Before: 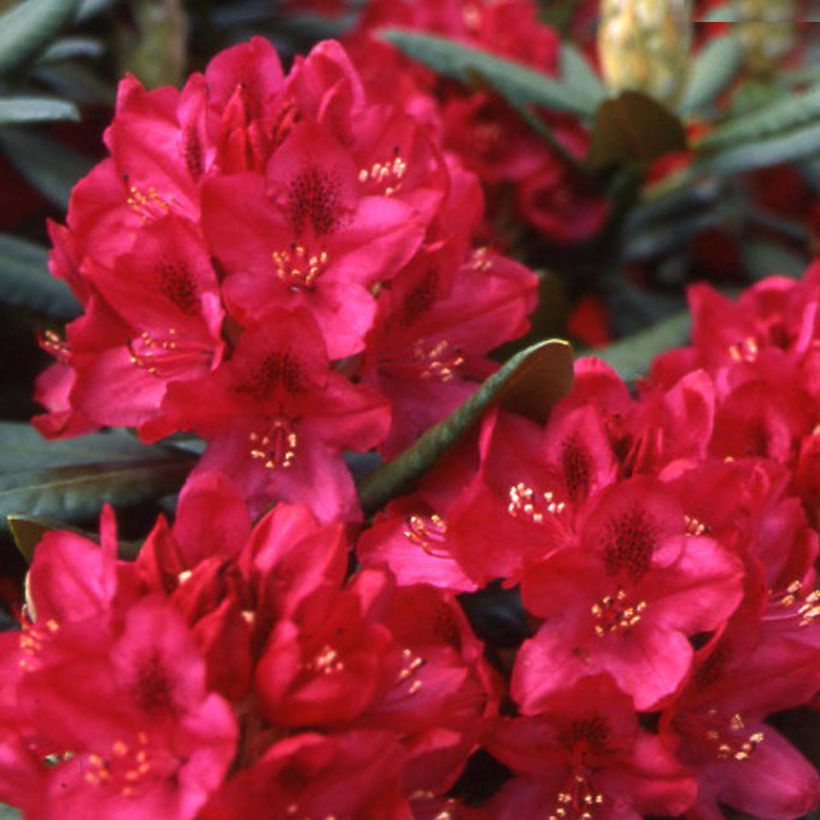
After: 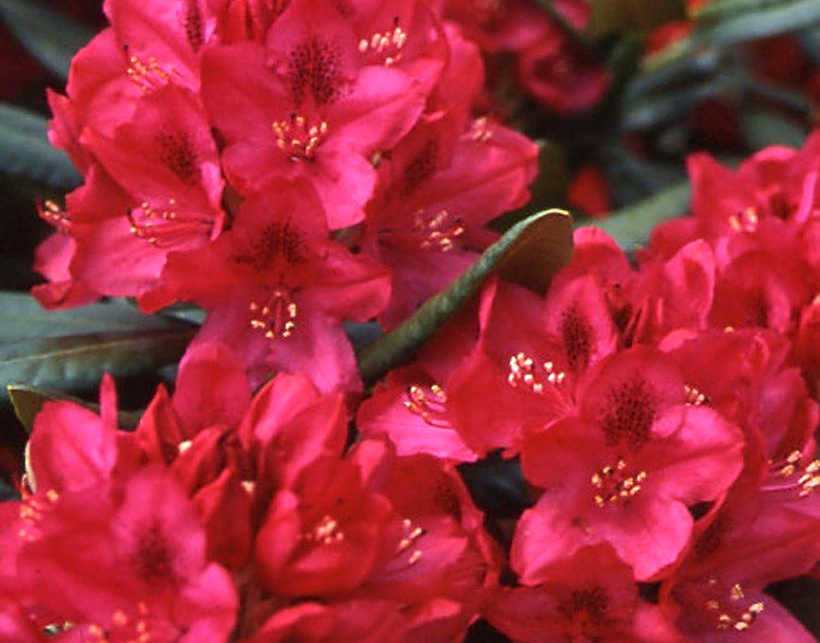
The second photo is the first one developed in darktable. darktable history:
sharpen: on, module defaults
crop and rotate: top 15.973%, bottom 5.492%
shadows and highlights: soften with gaussian
